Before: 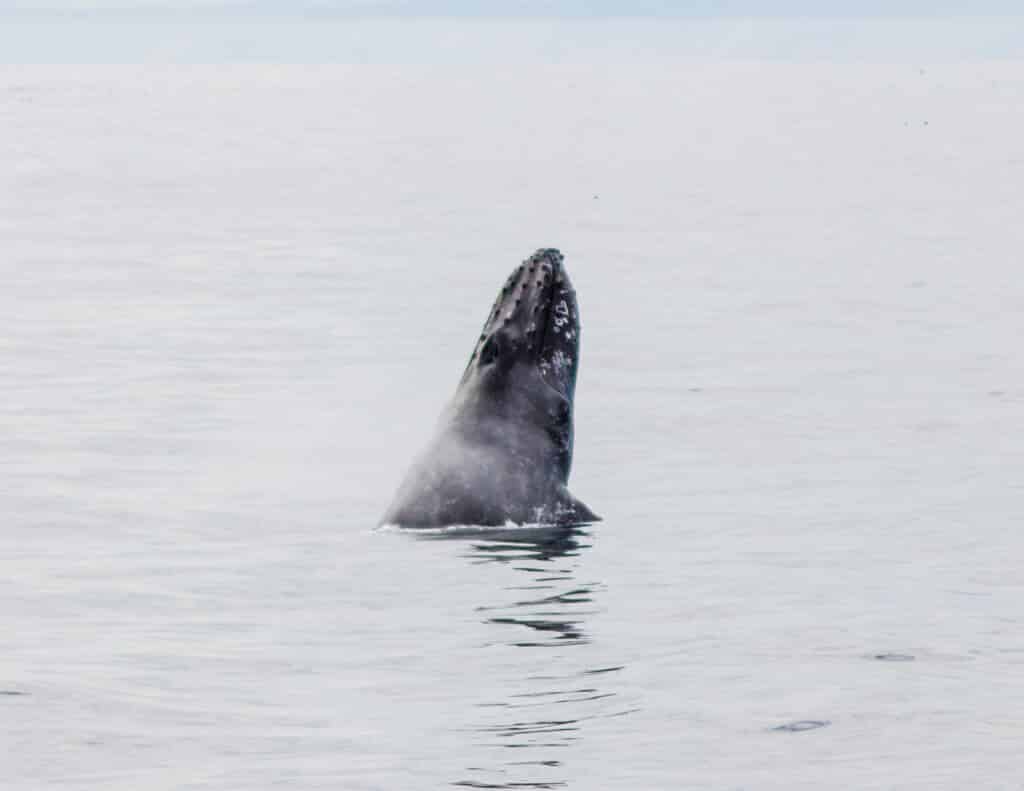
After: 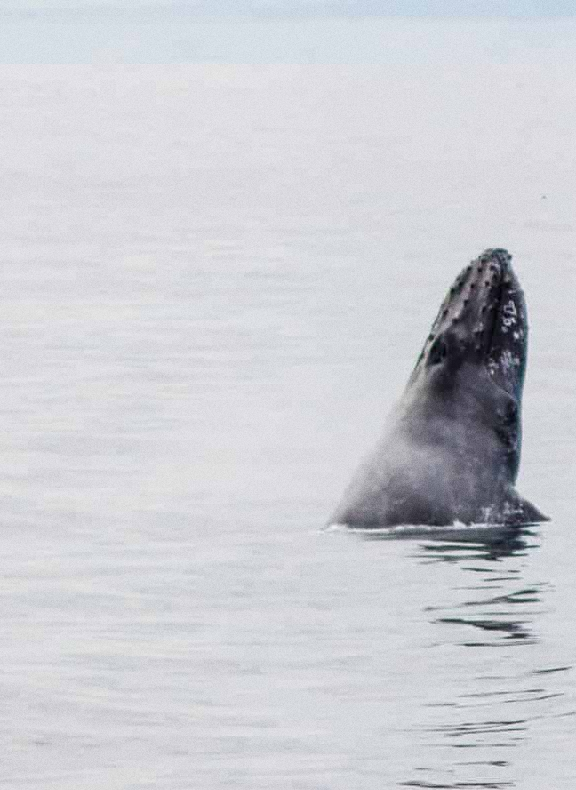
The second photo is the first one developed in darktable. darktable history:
crop: left 5.114%, right 38.589%
grain: coarseness 0.09 ISO
